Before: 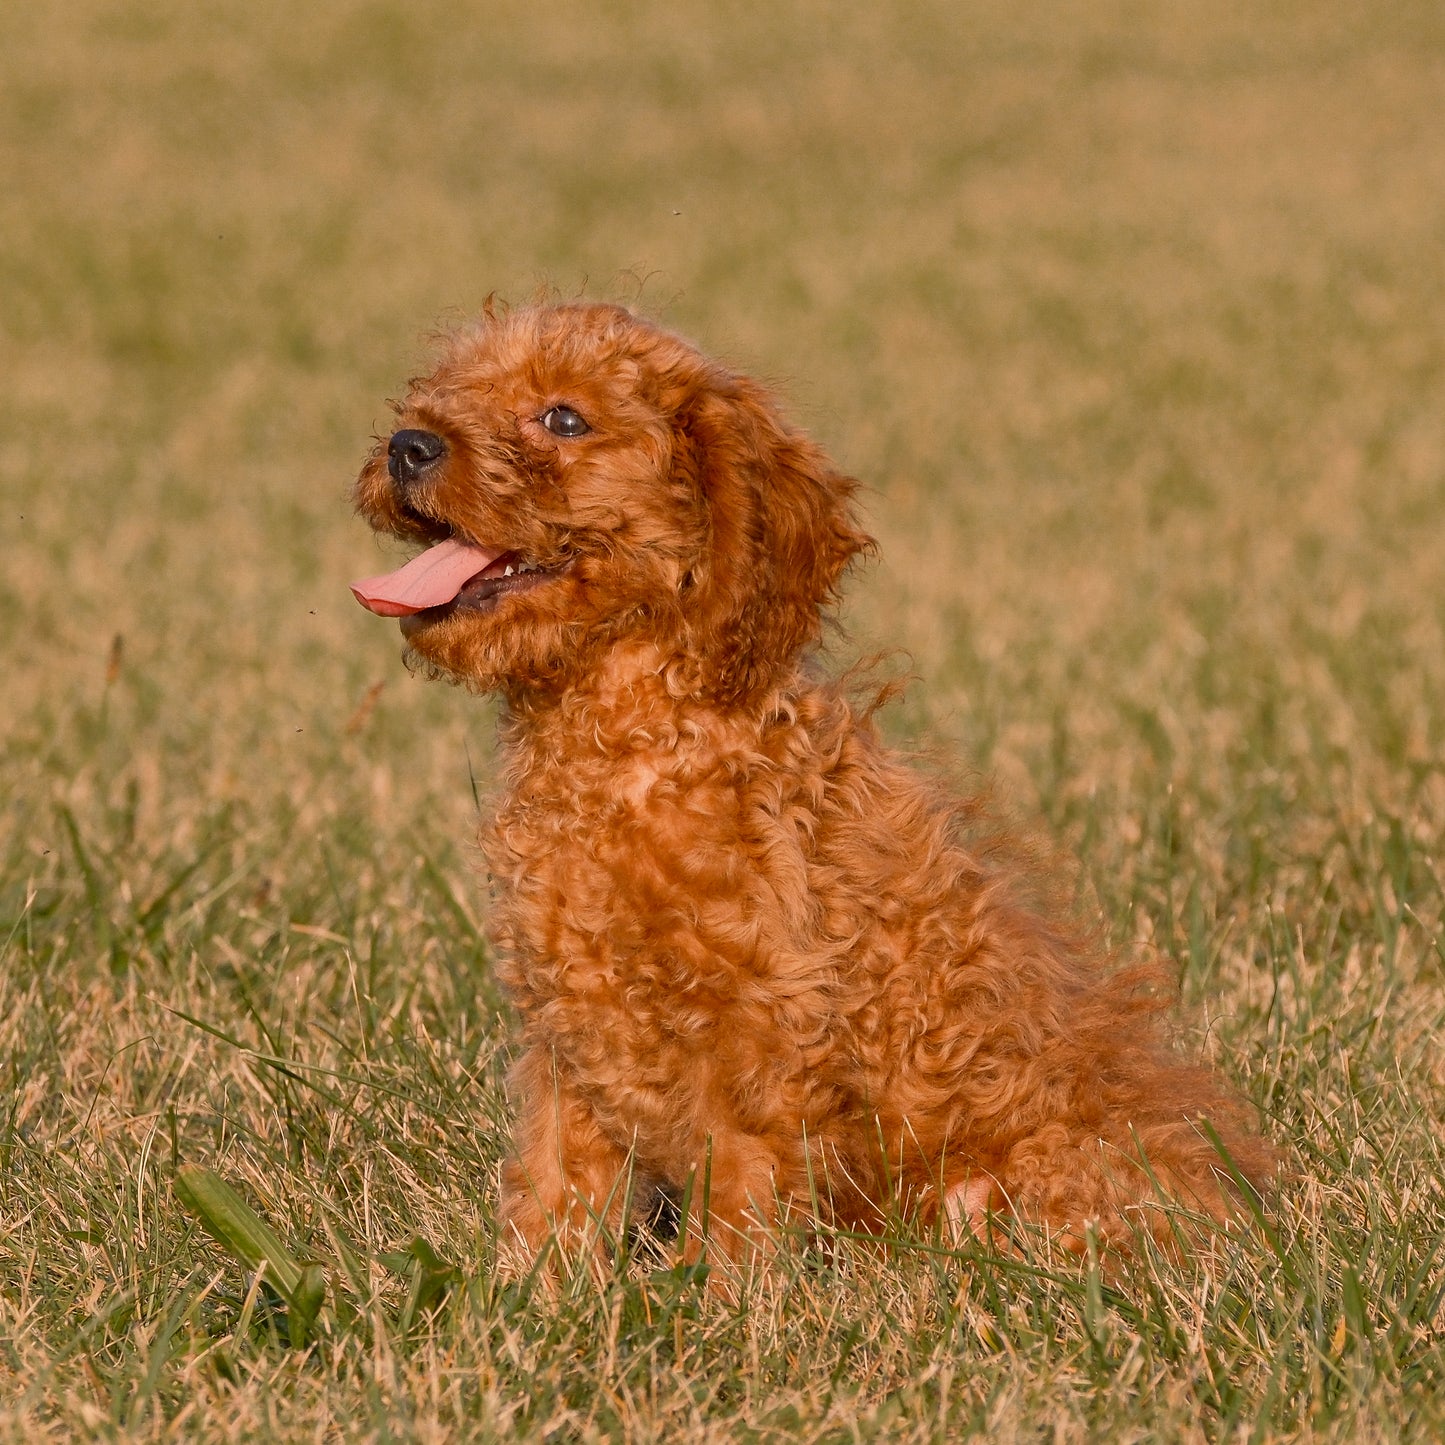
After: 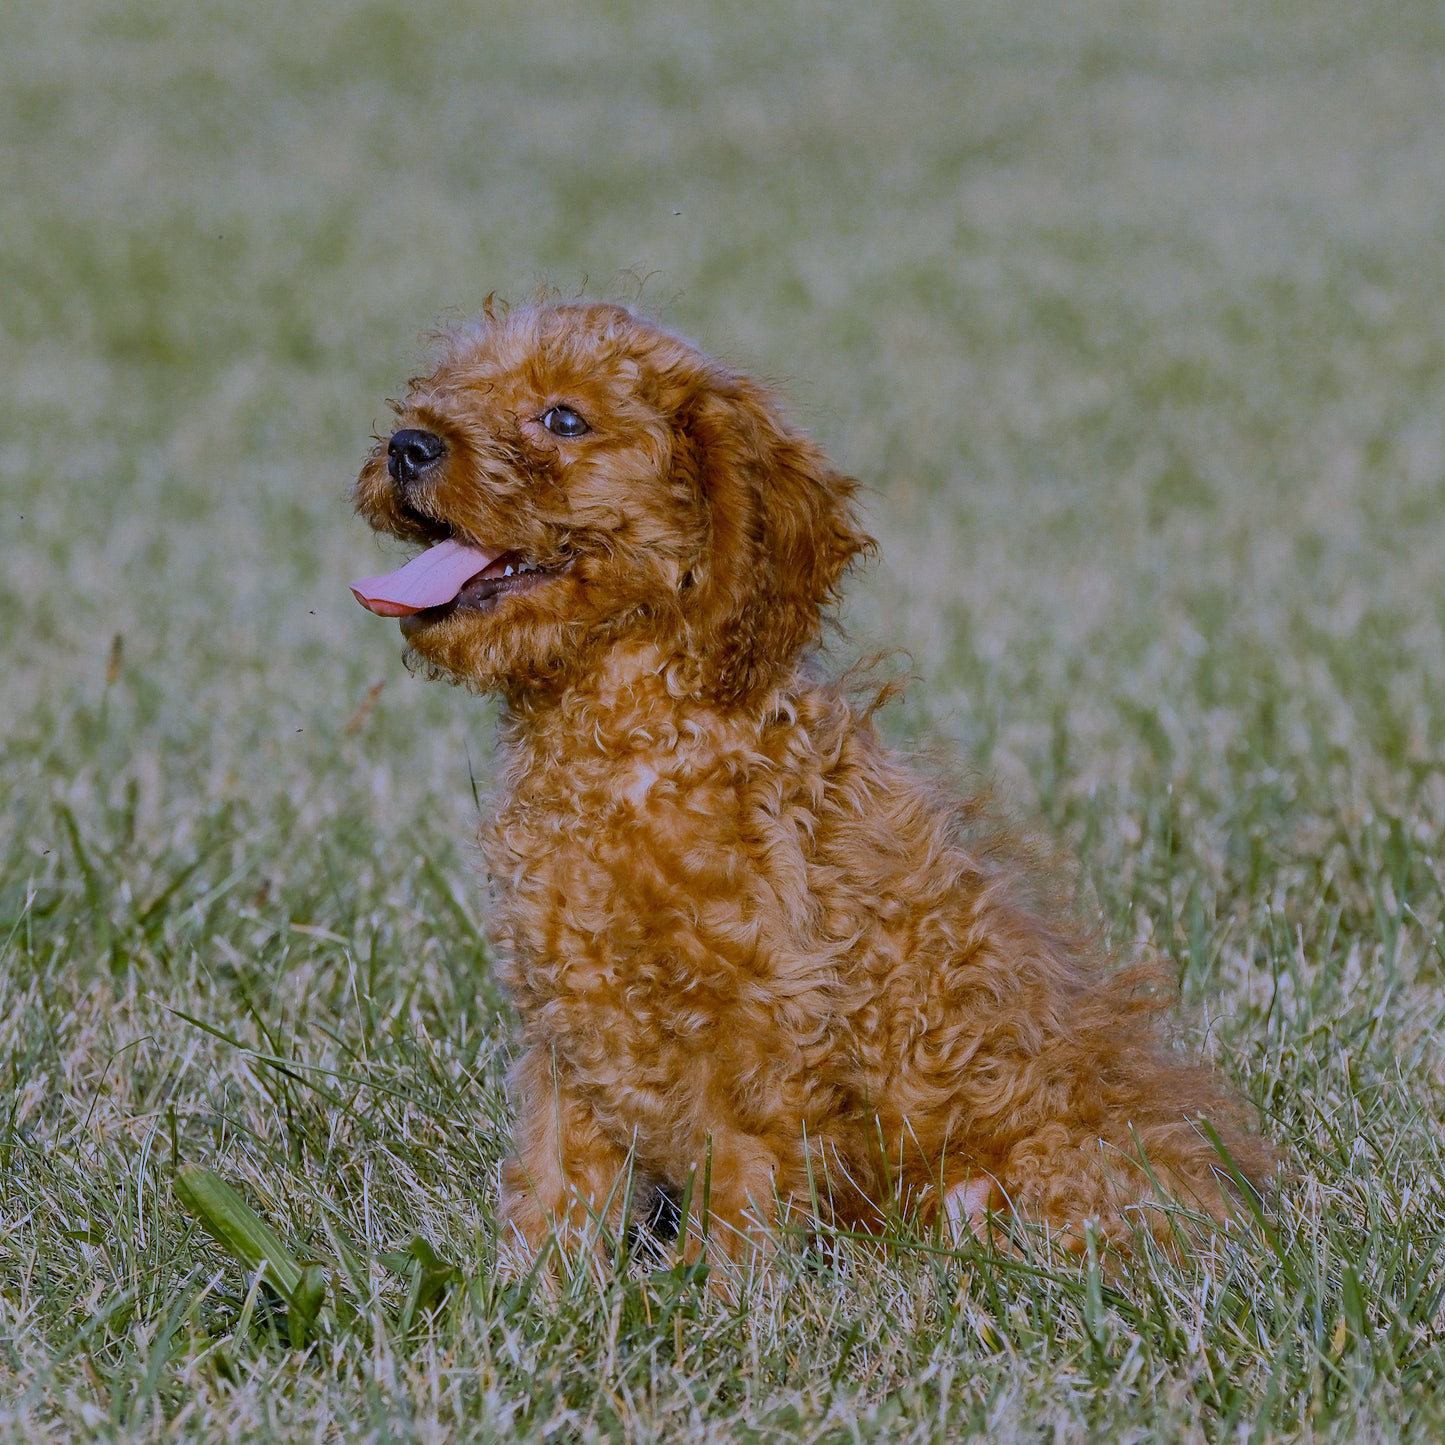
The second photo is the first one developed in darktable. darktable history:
filmic rgb: black relative exposure -7.15 EV, white relative exposure 5.36 EV, hardness 3.02, color science v6 (2022)
white balance: red 0.766, blue 1.537
